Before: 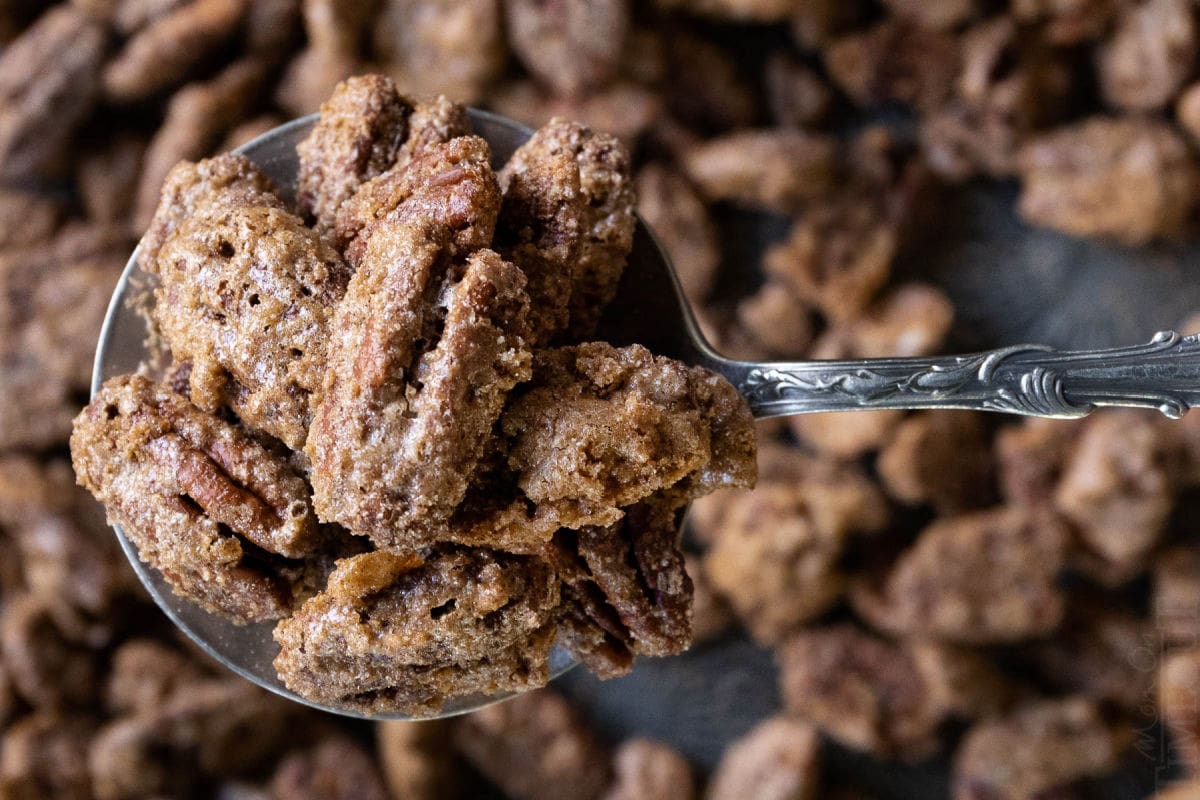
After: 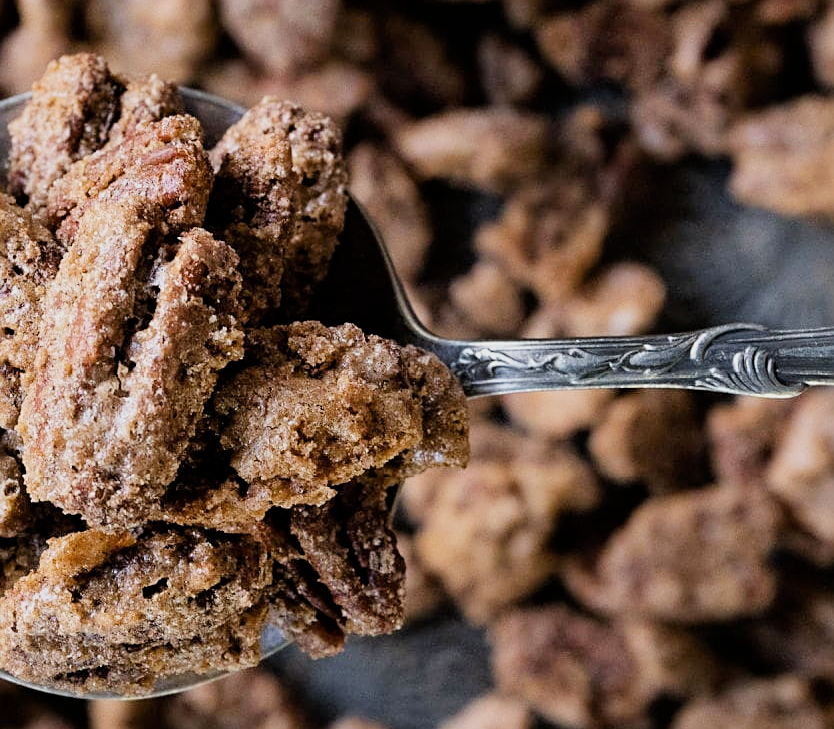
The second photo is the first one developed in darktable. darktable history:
filmic rgb: black relative exposure -7.65 EV, white relative exposure 4.56 EV, hardness 3.61
sharpen: on, module defaults
exposure: exposure 0.553 EV, compensate highlight preservation false
crop and rotate: left 24.048%, top 2.735%, right 6.383%, bottom 6.131%
tone equalizer: on, module defaults
